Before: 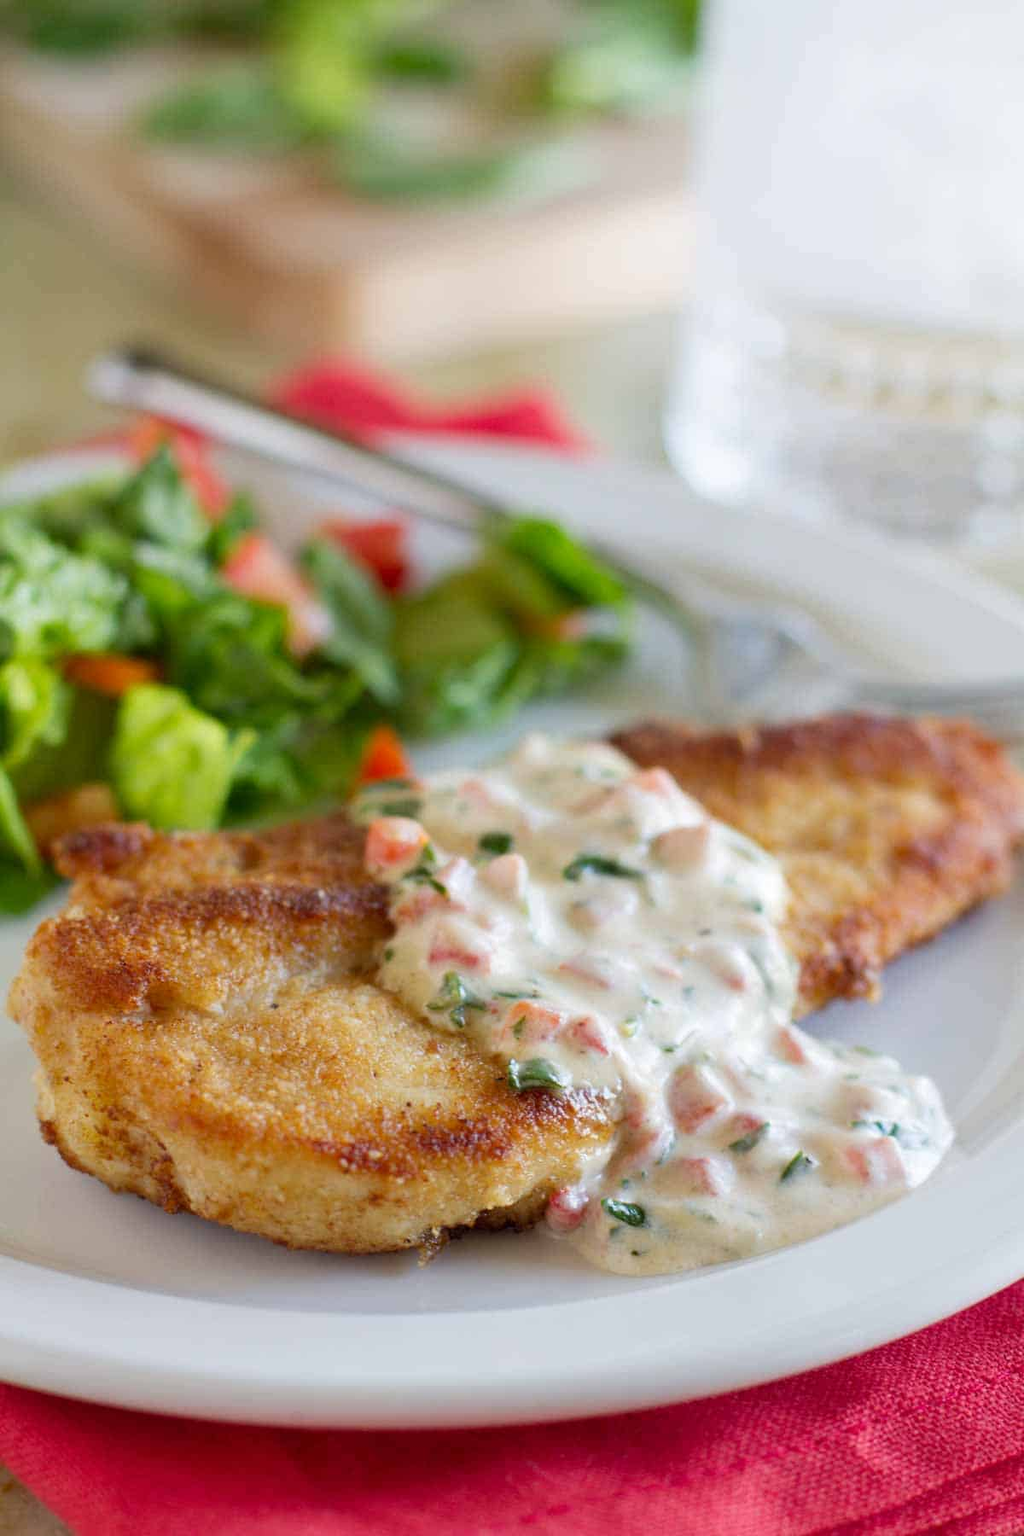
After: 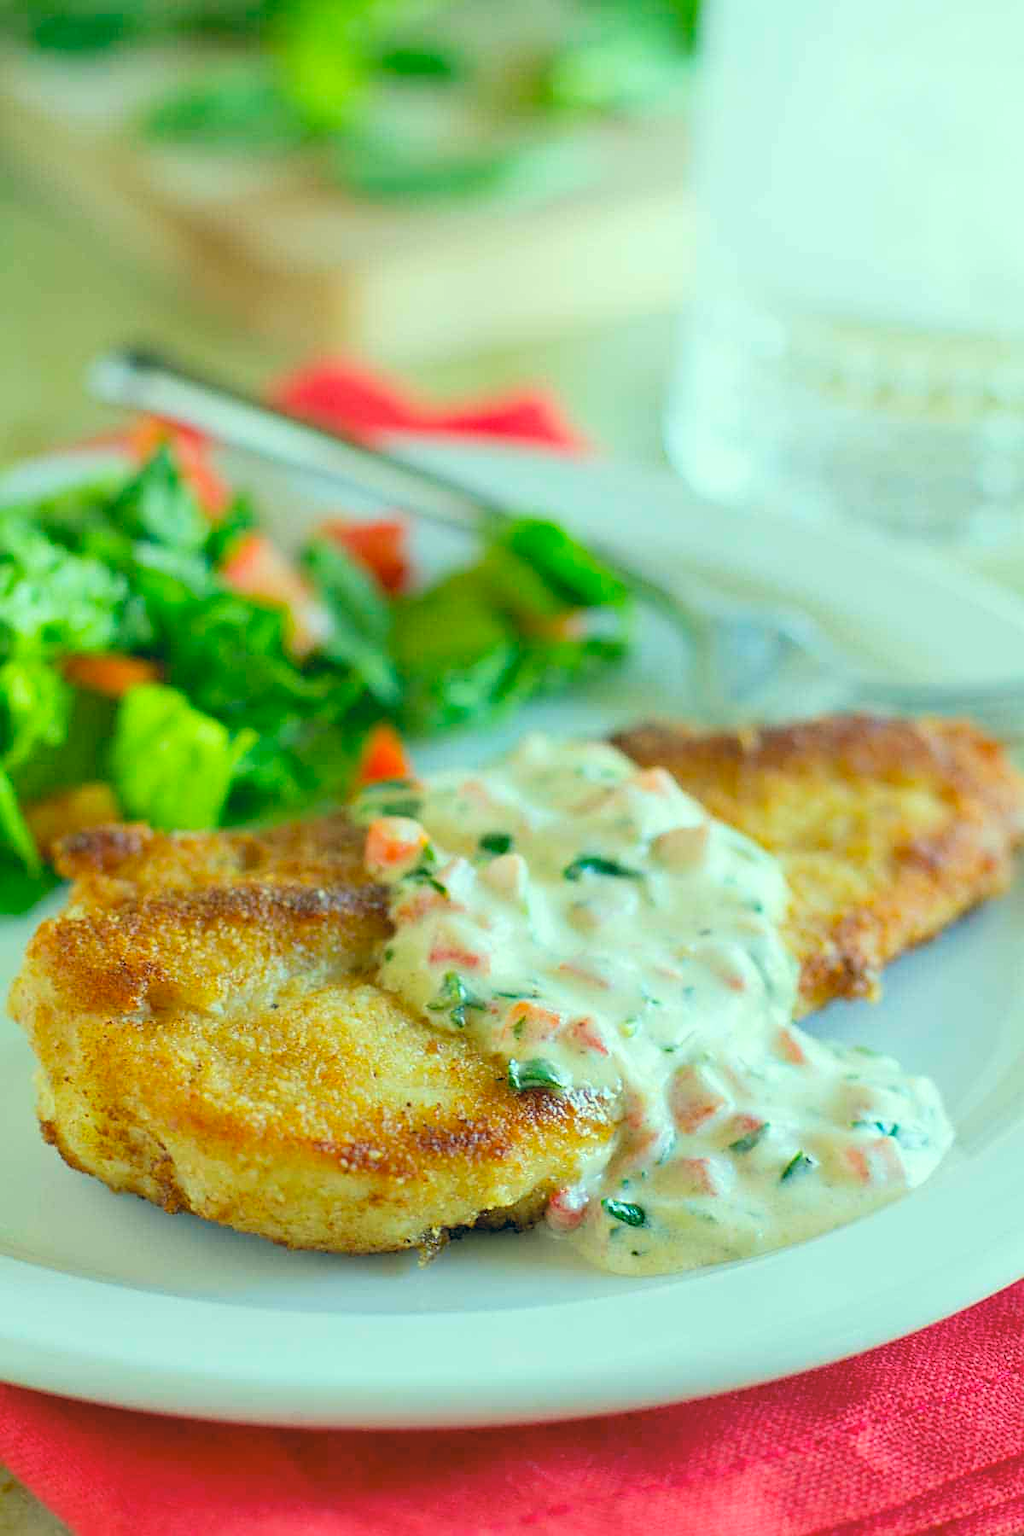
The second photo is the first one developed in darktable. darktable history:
color correction: highlights a* -19.73, highlights b* 9.8, shadows a* -20.19, shadows b* -10.48
sharpen: on, module defaults
contrast brightness saturation: contrast 0.07, brightness 0.171, saturation 0.416
